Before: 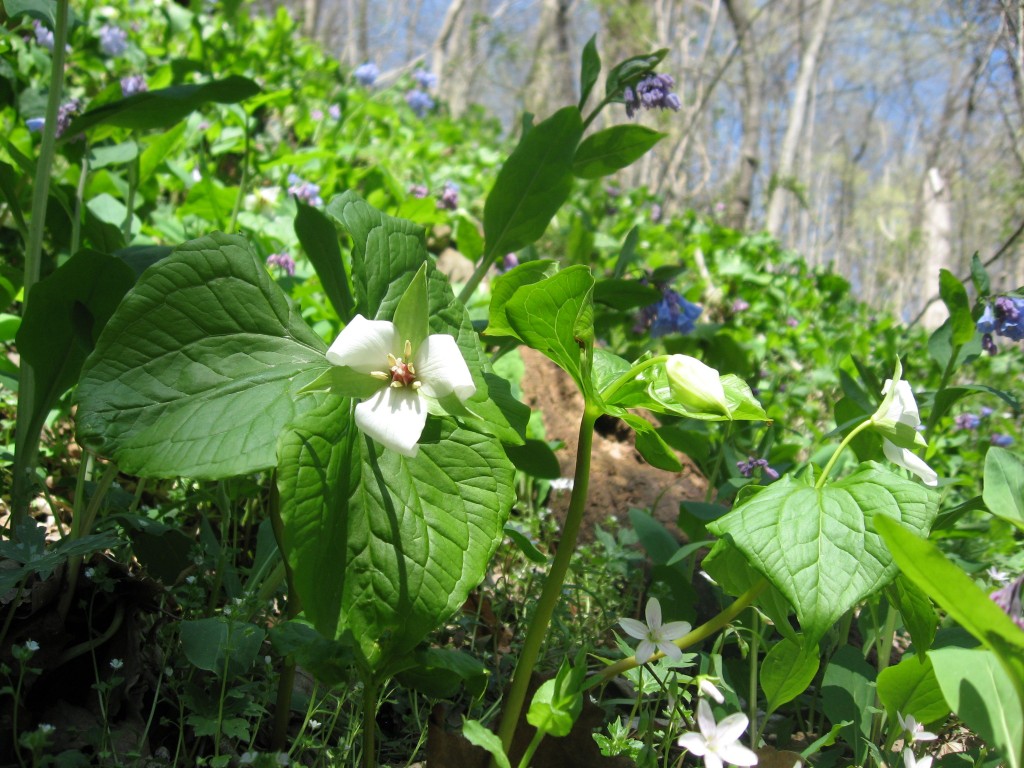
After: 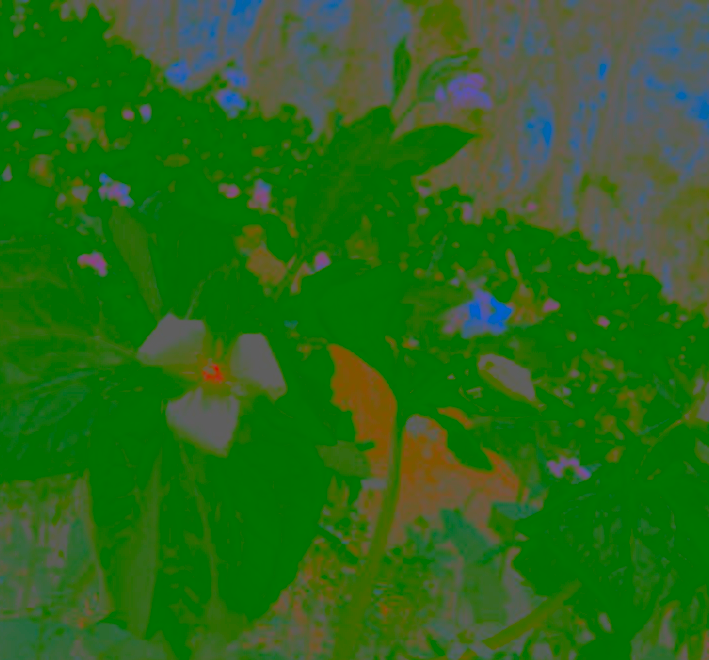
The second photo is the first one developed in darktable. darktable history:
contrast equalizer: y [[0.46, 0.454, 0.451, 0.451, 0.455, 0.46], [0.5 ×6], [0.5 ×6], [0 ×6], [0 ×6]]
contrast brightness saturation: contrast -0.99, brightness -0.17, saturation 0.75
crop: left 18.479%, right 12.2%, bottom 13.971%
